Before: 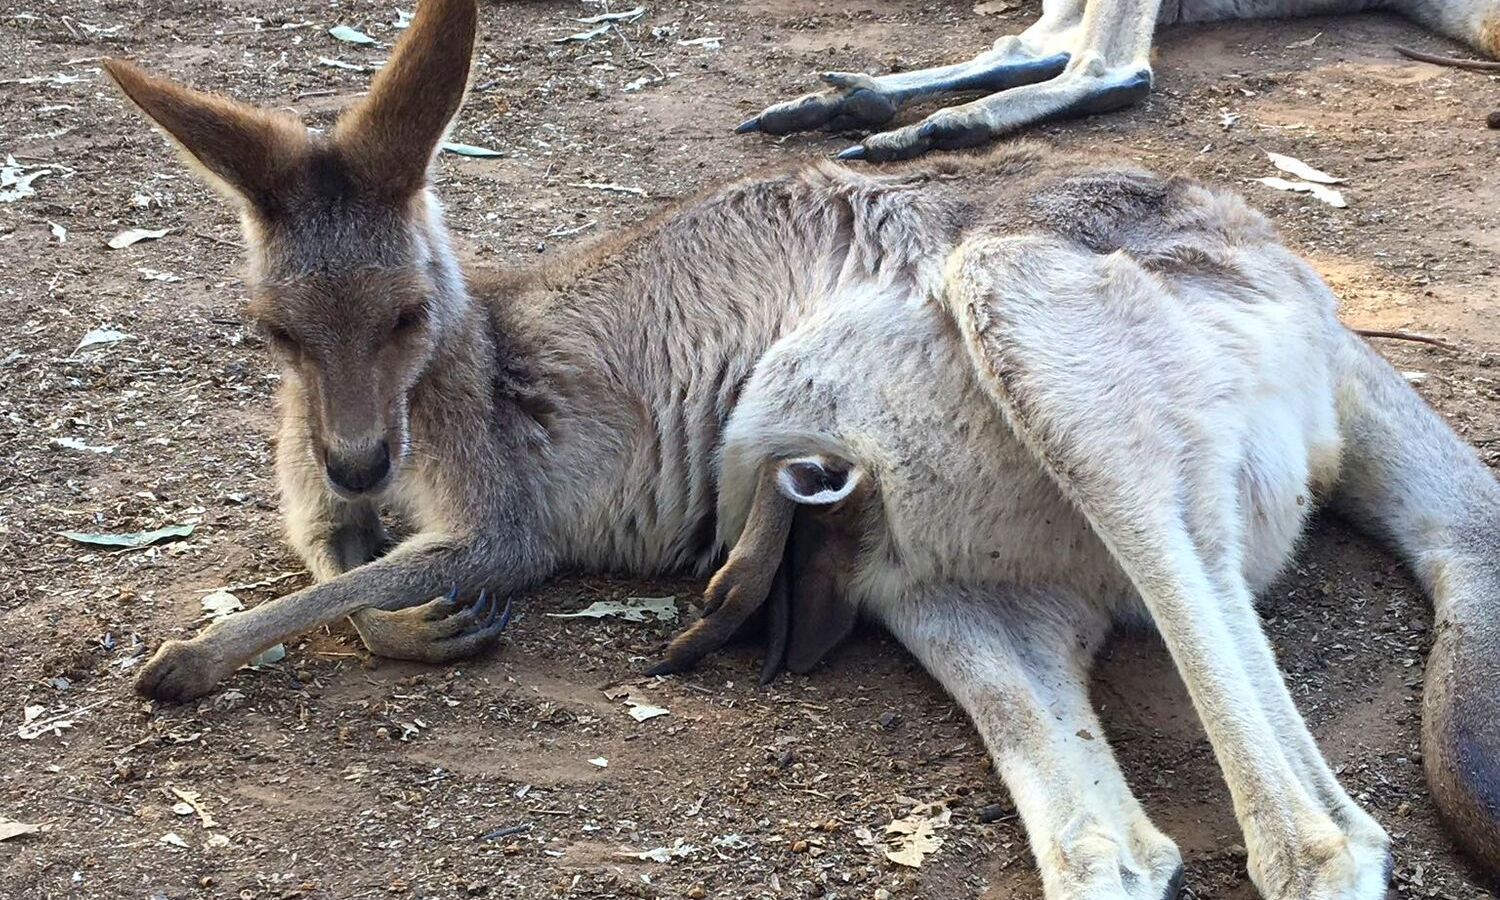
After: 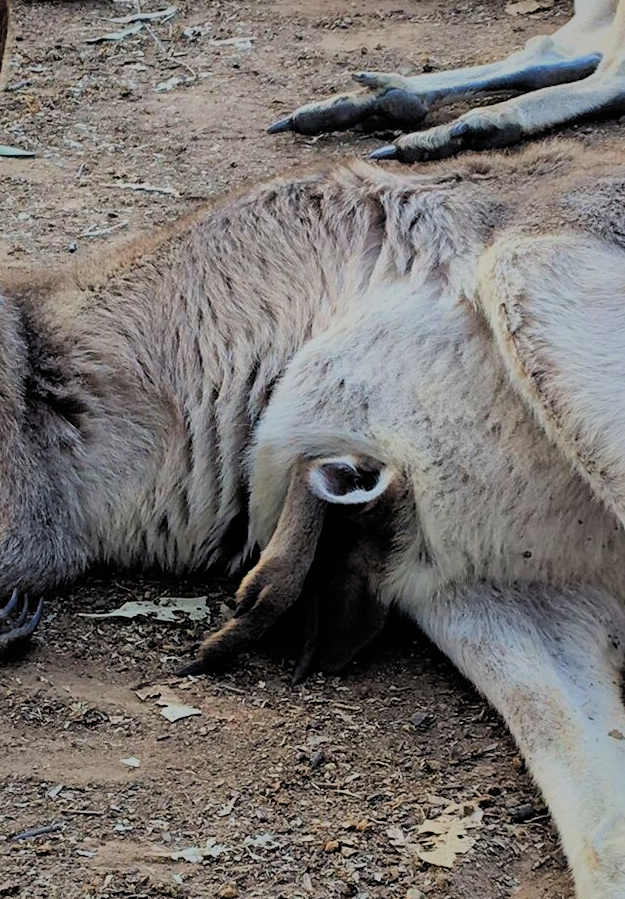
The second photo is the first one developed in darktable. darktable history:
crop: left 31.229%, right 27.105%
shadows and highlights: shadows 40, highlights -60
filmic rgb: black relative exposure -4.58 EV, white relative exposure 4.8 EV, threshold 3 EV, hardness 2.36, latitude 36.07%, contrast 1.048, highlights saturation mix 1.32%, shadows ↔ highlights balance 1.25%, color science v4 (2020), enable highlight reconstruction true
